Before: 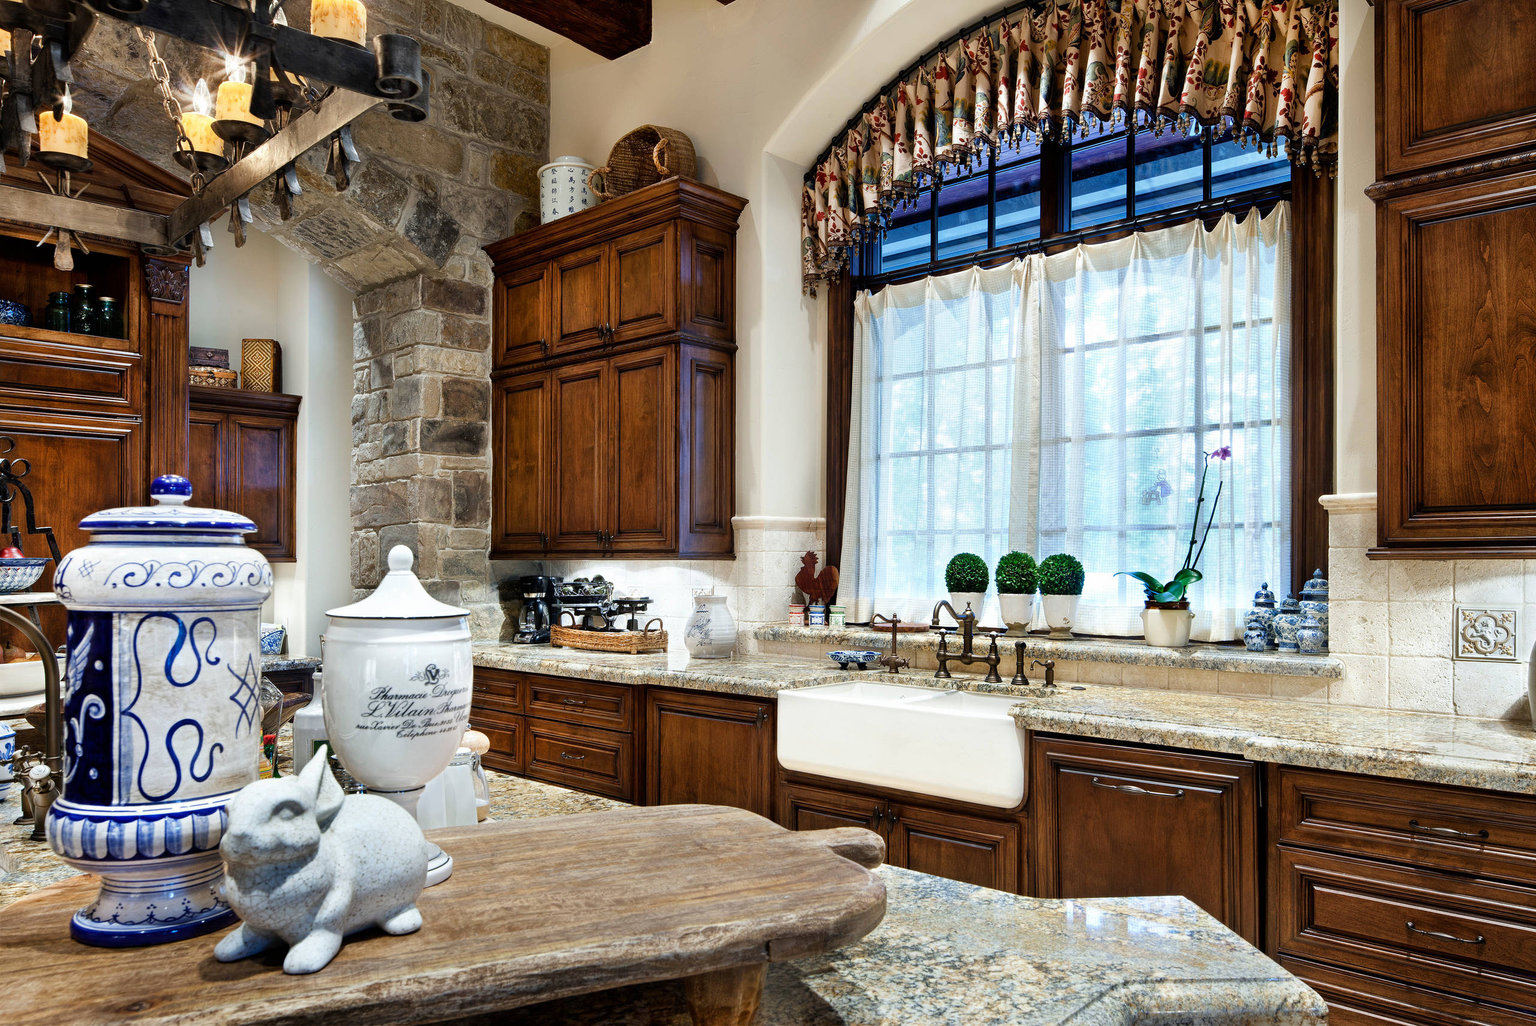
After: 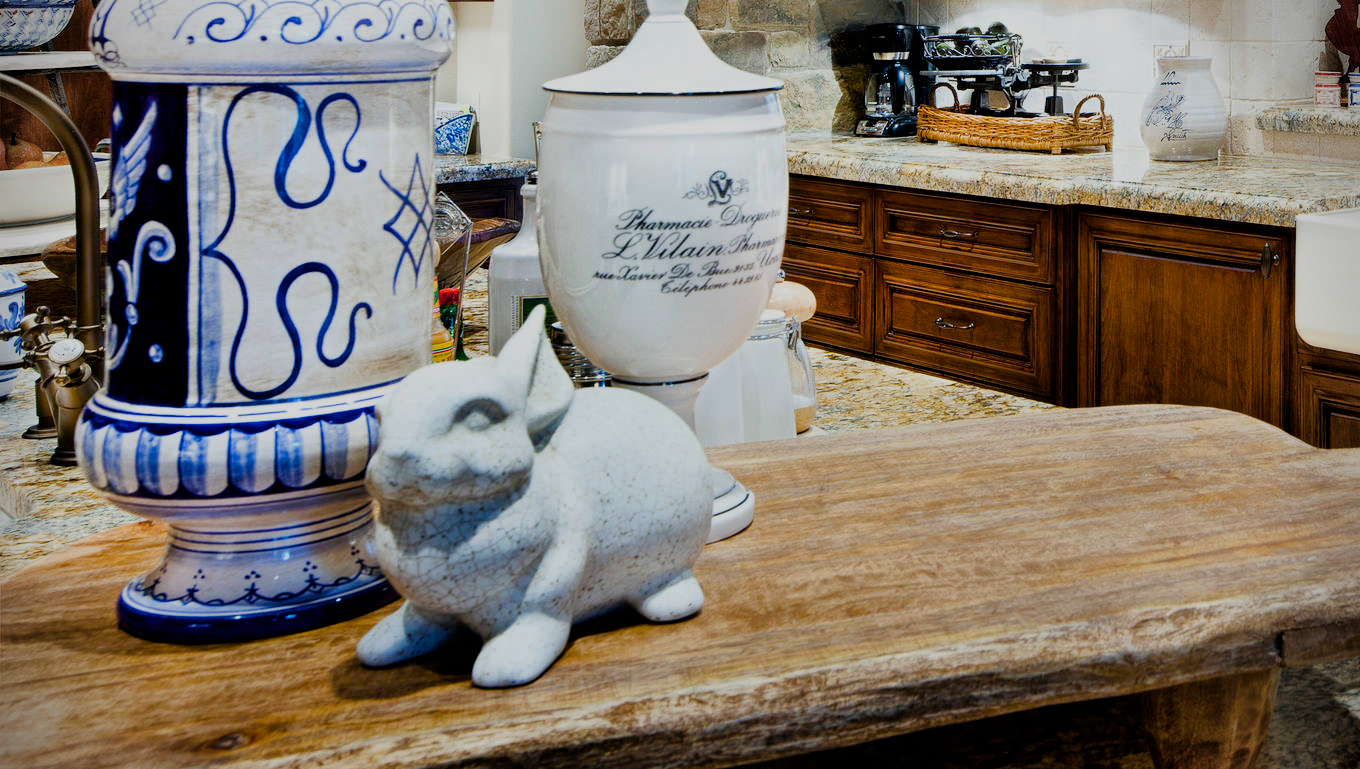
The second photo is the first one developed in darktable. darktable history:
vignetting: fall-off start 89.03%, fall-off radius 44.27%, brightness -0.68, width/height ratio 1.158
crop and rotate: top 54.77%, right 46.849%, bottom 0.233%
color balance rgb: linear chroma grading › global chroma 25.292%, perceptual saturation grading › global saturation 20%, perceptual saturation grading › highlights -24.815%, perceptual saturation grading › shadows 24.965%
tone equalizer: on, module defaults
filmic rgb: black relative exposure -7.65 EV, white relative exposure 4.56 EV, hardness 3.61
